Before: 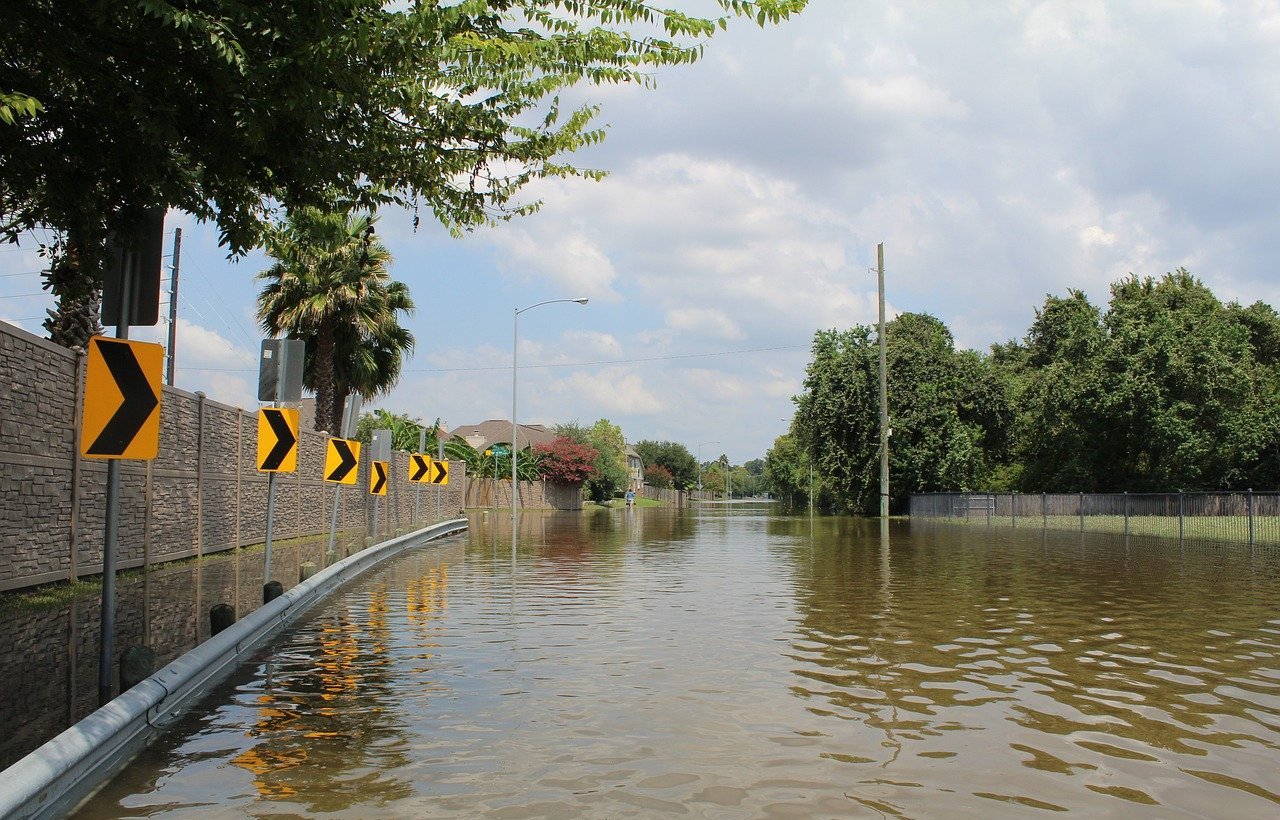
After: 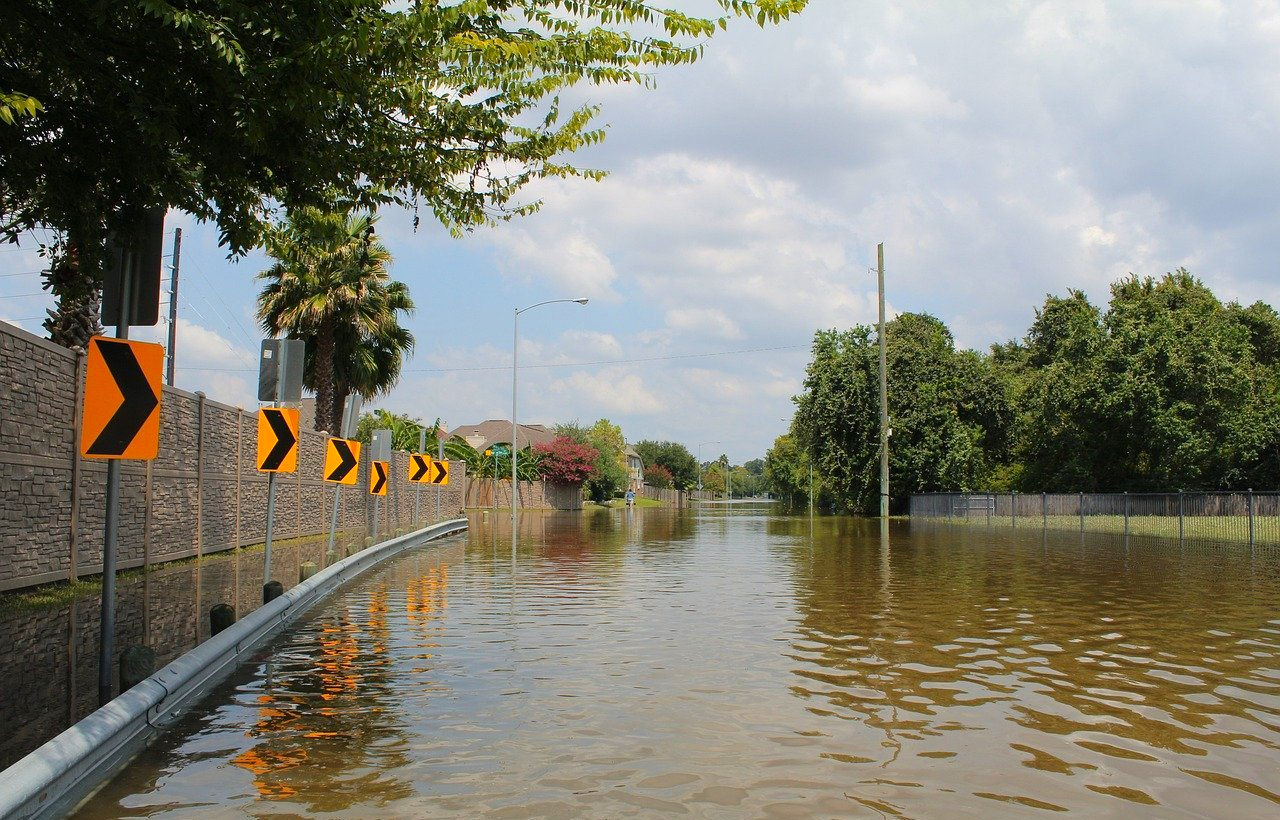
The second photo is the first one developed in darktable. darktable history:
color zones: curves: ch1 [(0.24, 0.629) (0.75, 0.5)]; ch2 [(0.255, 0.454) (0.745, 0.491)]
